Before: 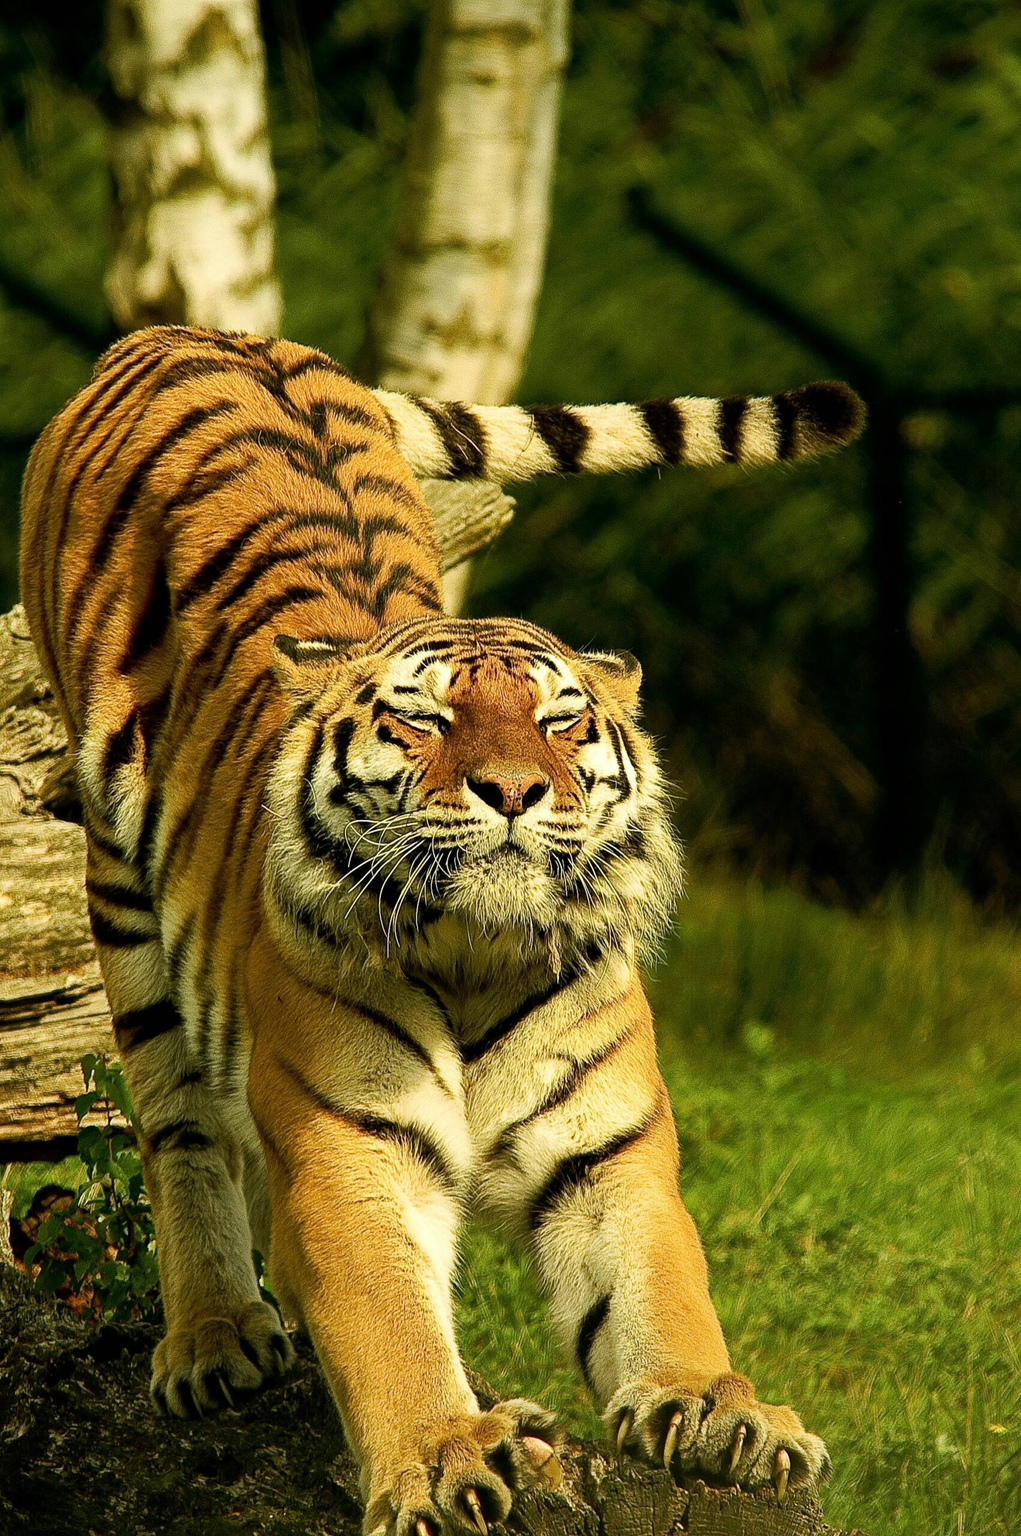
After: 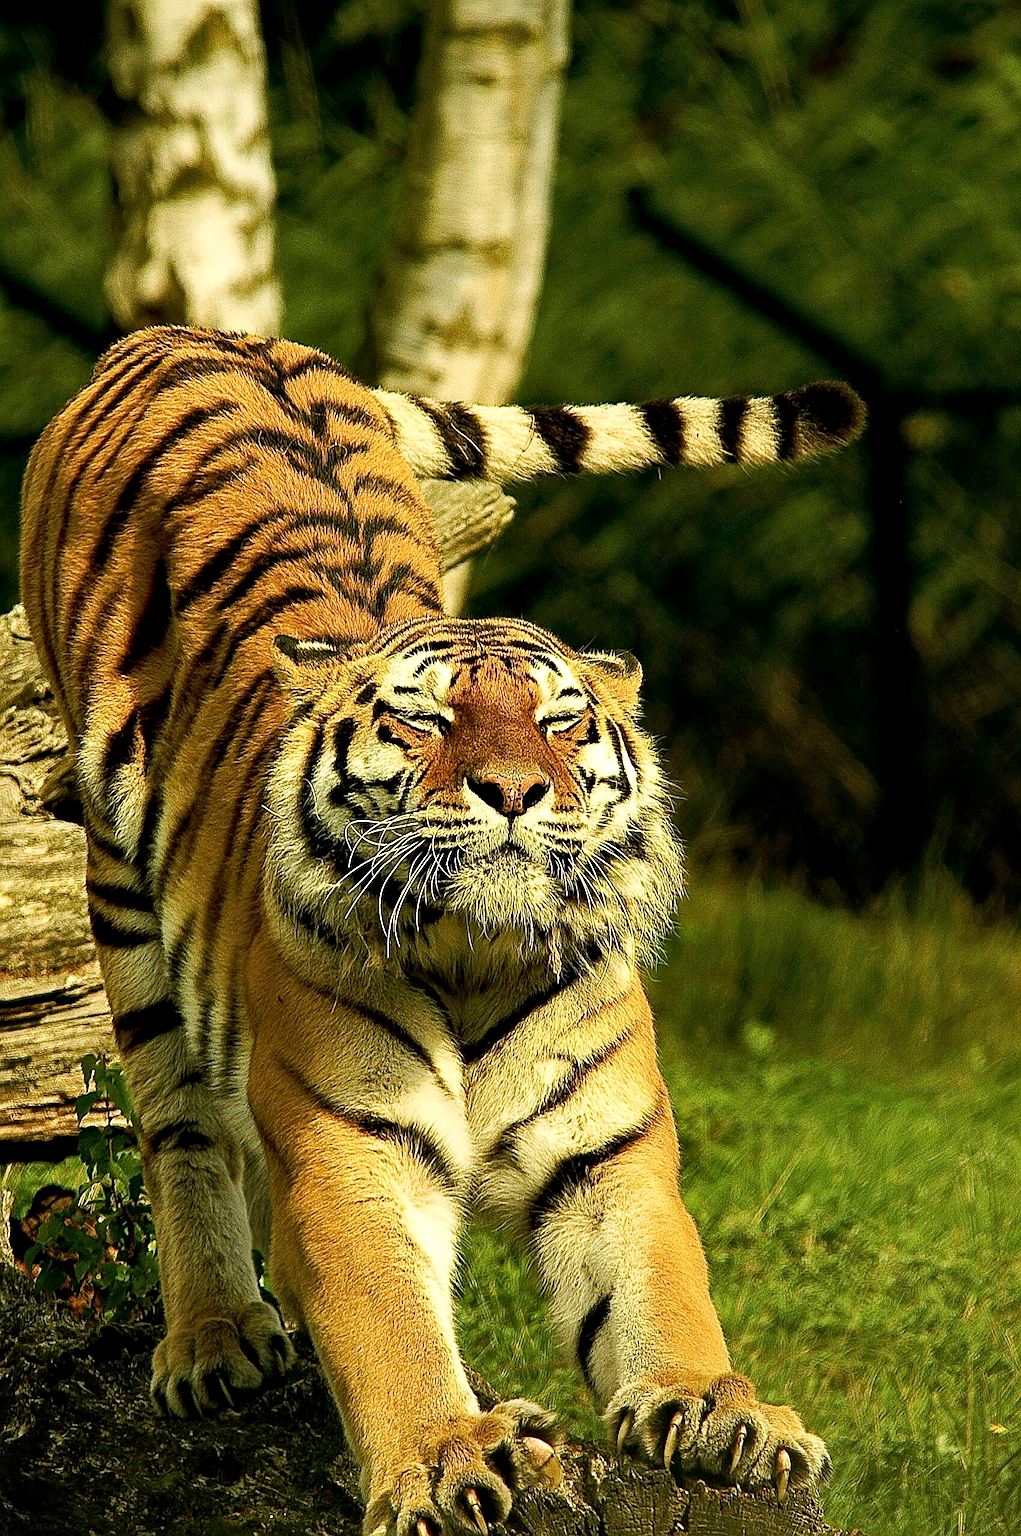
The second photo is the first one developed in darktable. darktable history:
sharpen: on, module defaults
contrast equalizer: octaves 7, y [[0.528 ×6], [0.514 ×6], [0.362 ×6], [0 ×6], [0 ×6]]
